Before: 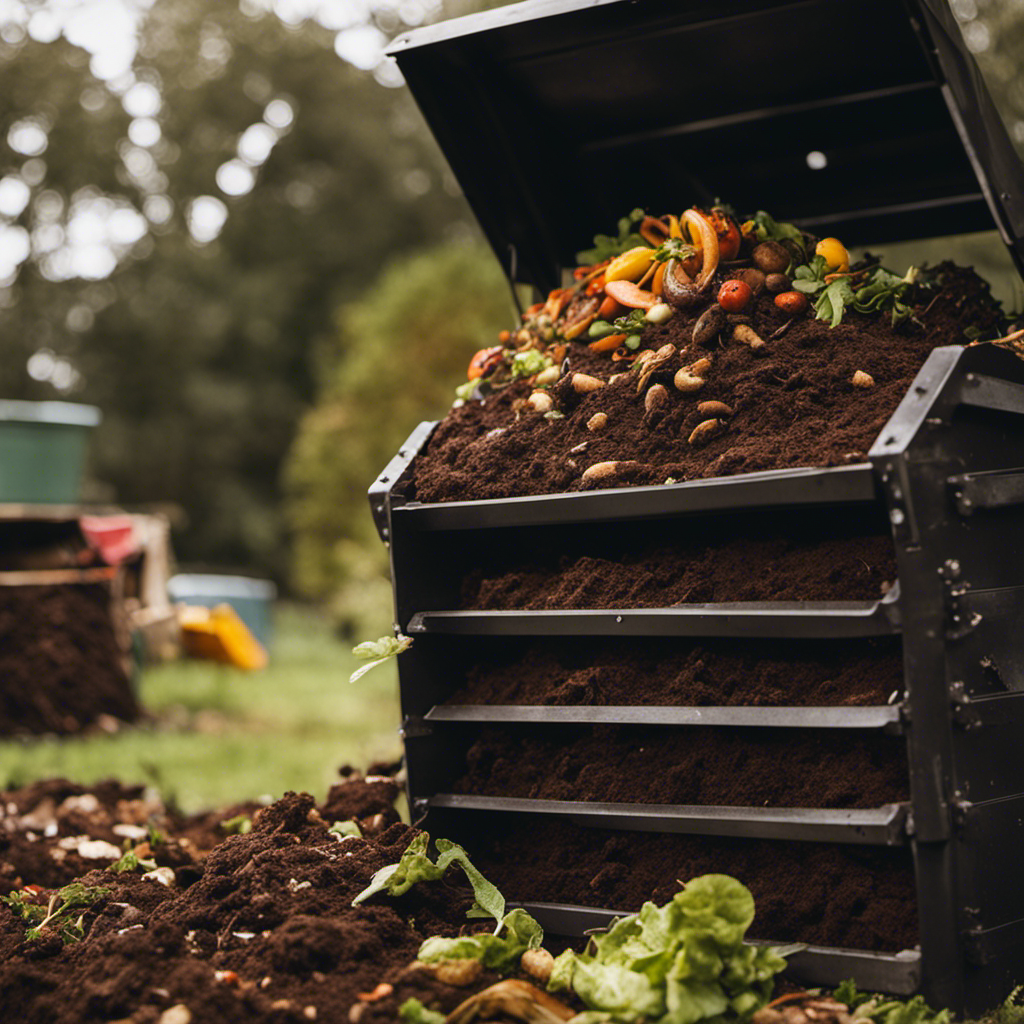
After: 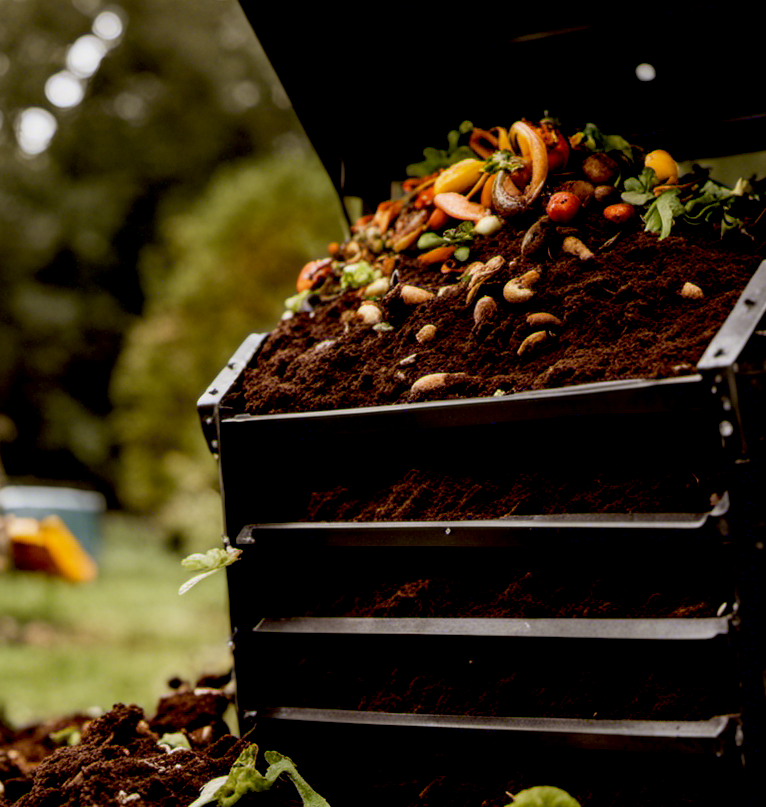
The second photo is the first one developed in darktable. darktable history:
rotate and perspective: crop left 0, crop top 0
crop: left 16.768%, top 8.653%, right 8.362%, bottom 12.485%
exposure: black level correction 0.029, exposure -0.073 EV, compensate highlight preservation false
soften: size 10%, saturation 50%, brightness 0.2 EV, mix 10%
